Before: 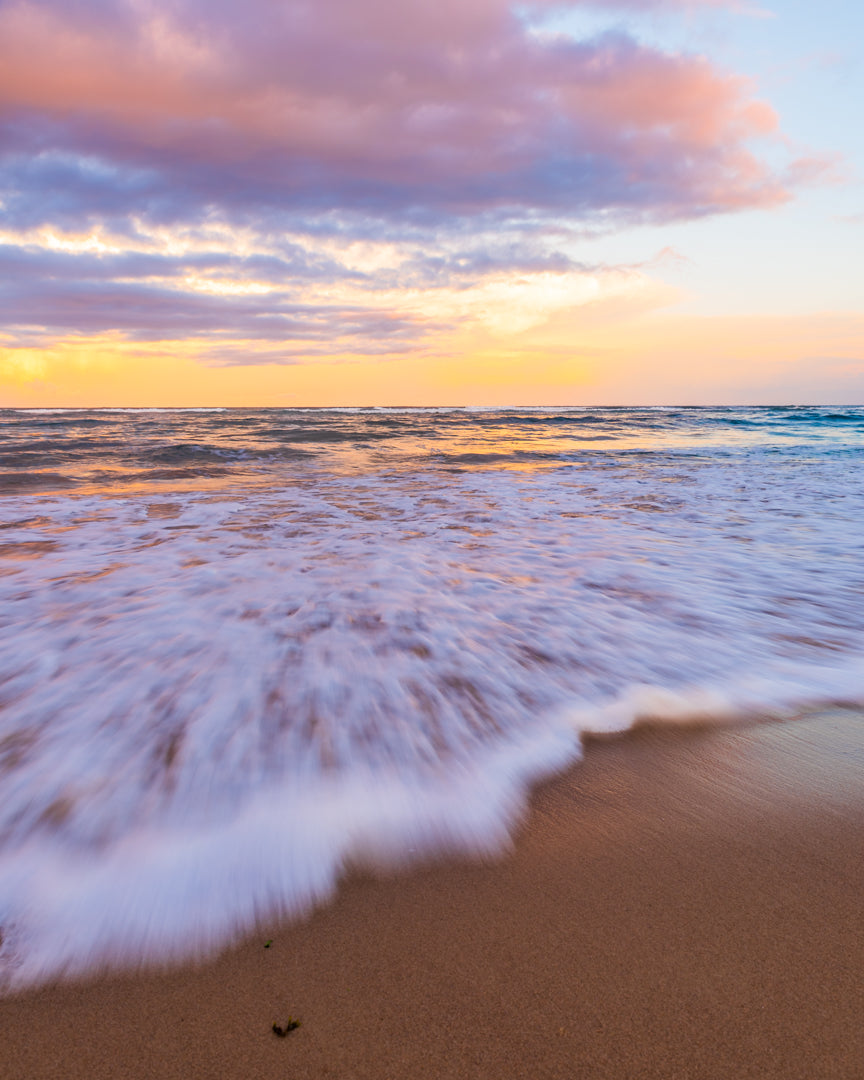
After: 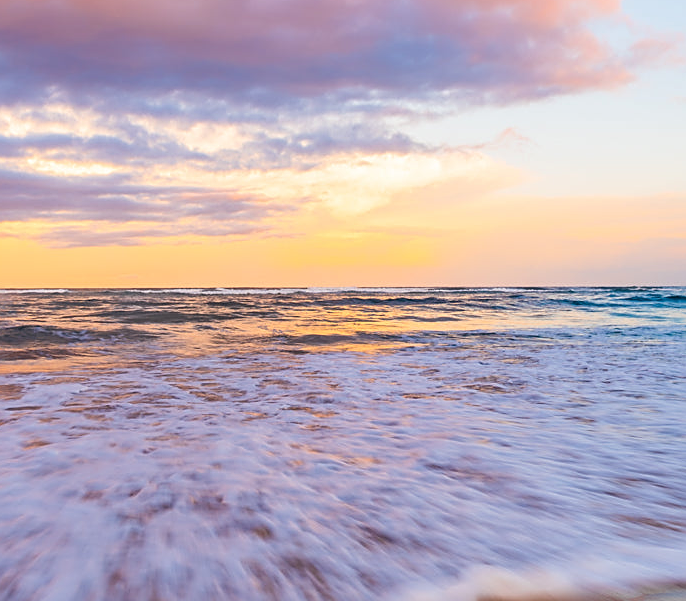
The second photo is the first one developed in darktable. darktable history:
crop: left 18.38%, top 11.092%, right 2.134%, bottom 33.217%
sharpen: on, module defaults
